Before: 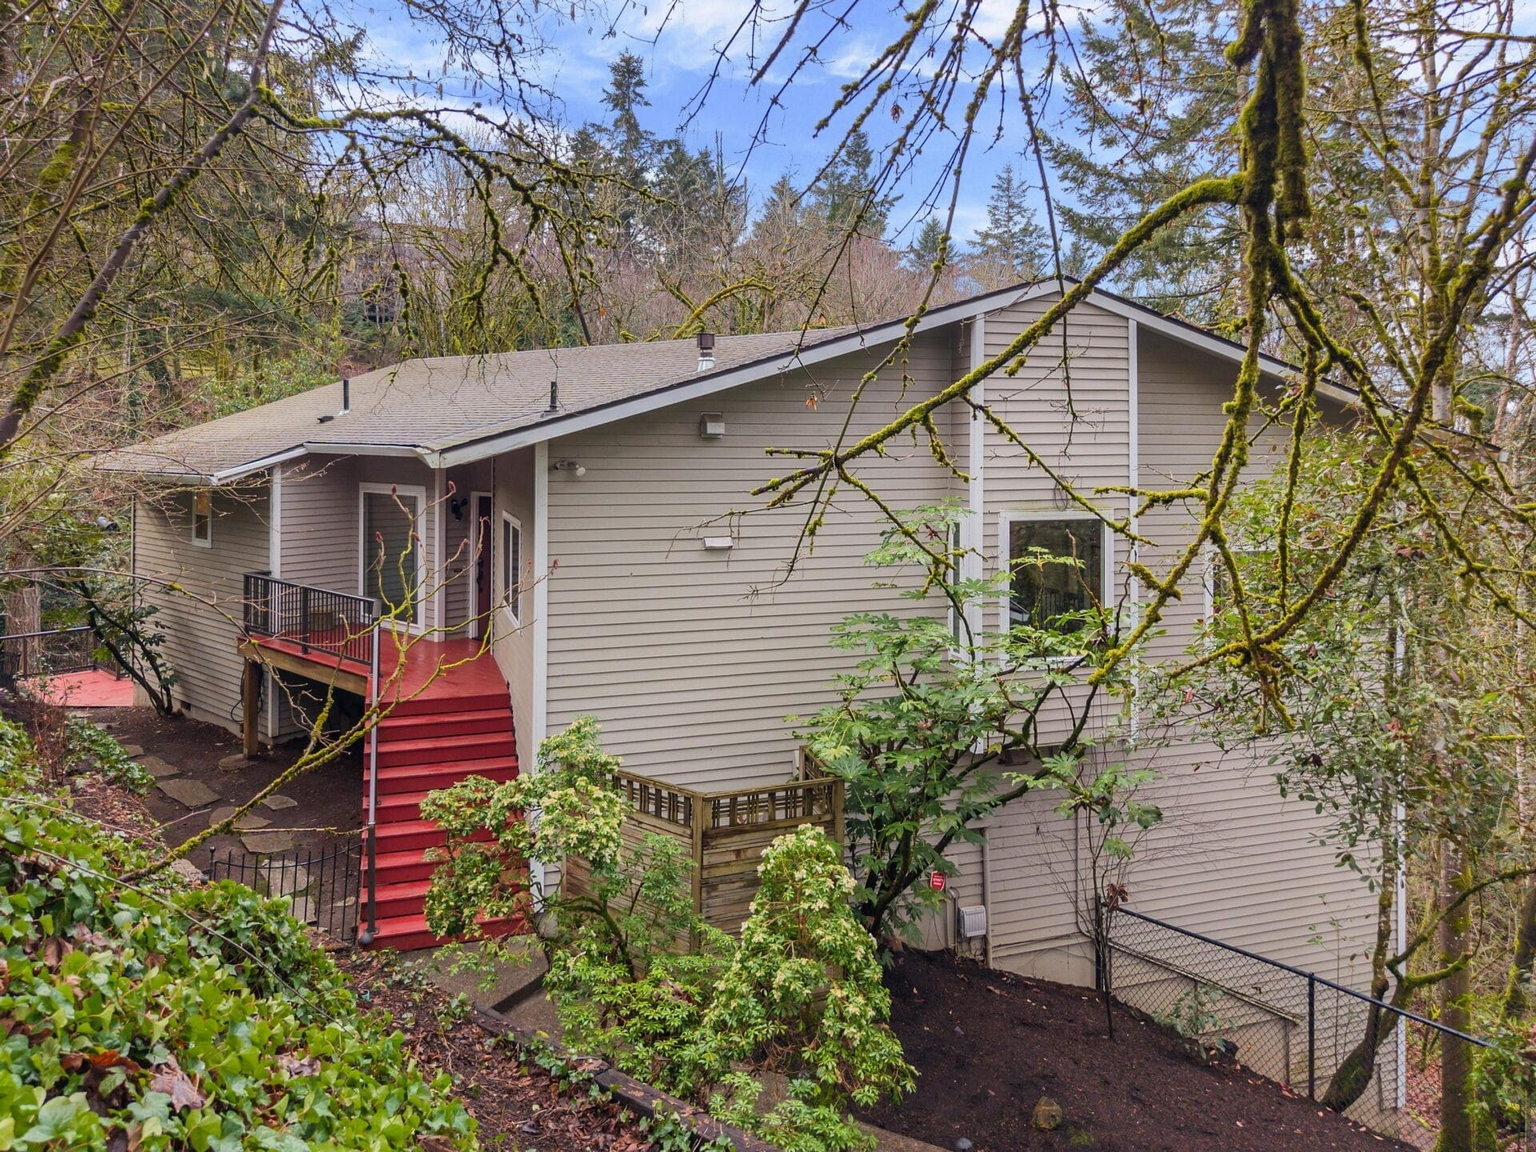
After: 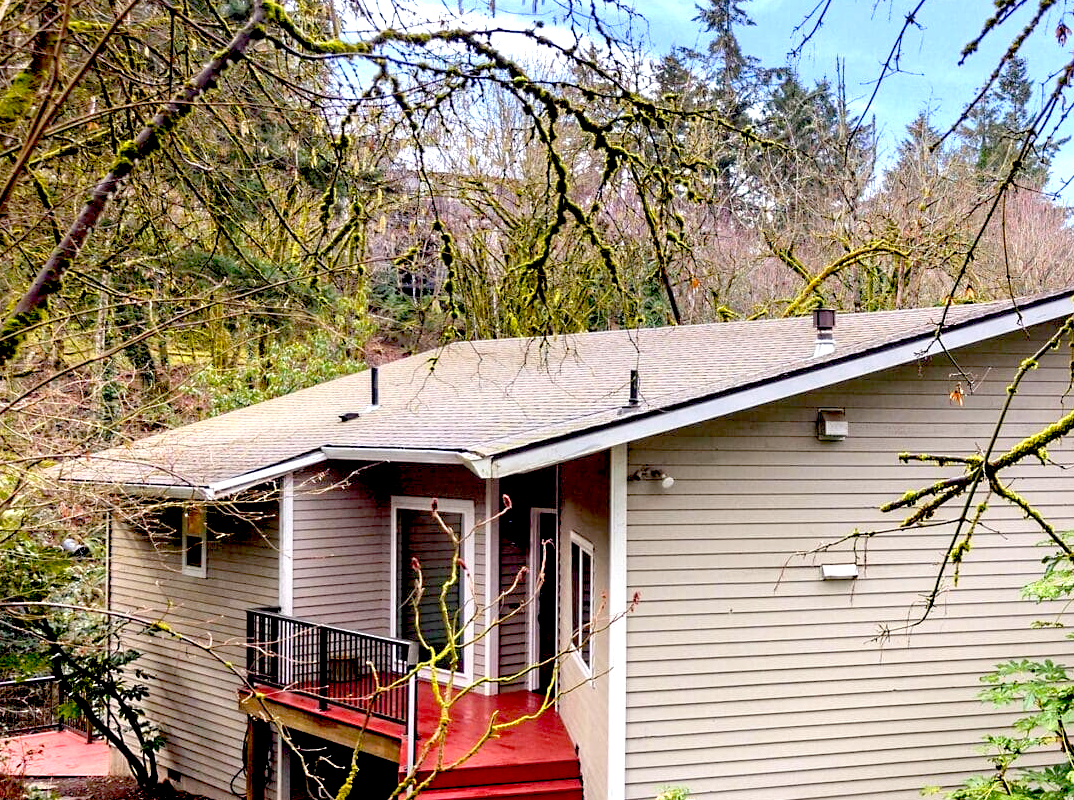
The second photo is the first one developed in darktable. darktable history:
tone curve: curves: ch0 [(0, 0) (0.003, 0.003) (0.011, 0.011) (0.025, 0.025) (0.044, 0.044) (0.069, 0.069) (0.1, 0.099) (0.136, 0.135) (0.177, 0.176) (0.224, 0.223) (0.277, 0.275) (0.335, 0.333) (0.399, 0.396) (0.468, 0.465) (0.543, 0.541) (0.623, 0.622) (0.709, 0.708) (0.801, 0.8) (0.898, 0.897) (1, 1)], preserve colors none
sharpen: radius 5.352, amount 0.314, threshold 26.241
exposure: black level correction 0.035, exposure 0.902 EV, compensate highlight preservation false
crop and rotate: left 3.055%, top 7.431%, right 40.976%, bottom 36.975%
